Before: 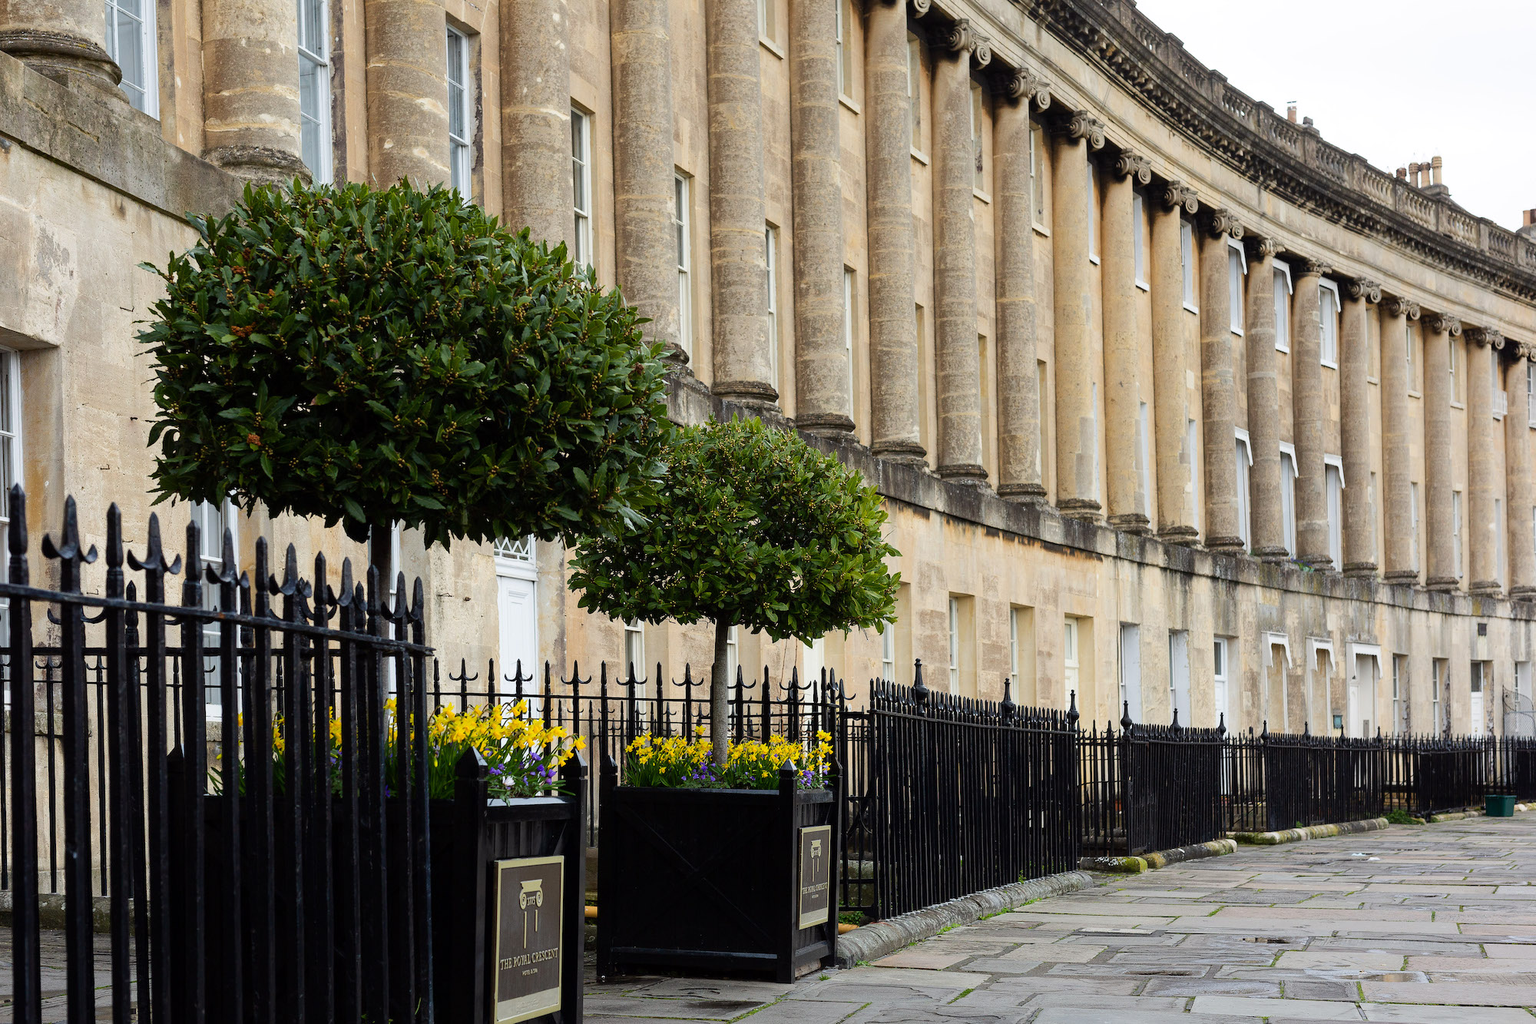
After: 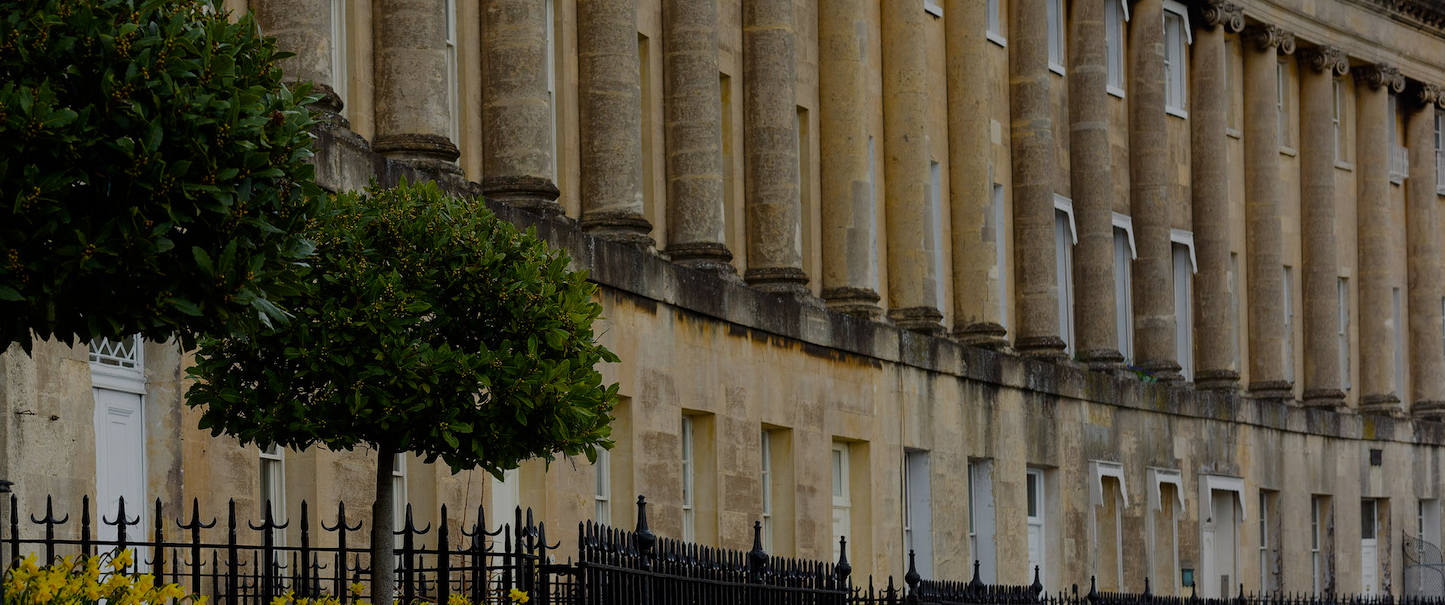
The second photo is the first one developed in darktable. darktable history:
exposure: exposure -1.509 EV, compensate exposure bias true, compensate highlight preservation false
color balance rgb: highlights gain › luminance 14.538%, linear chroma grading › global chroma 15.241%, perceptual saturation grading › global saturation 30.783%, perceptual brilliance grading › highlights 14.44%, perceptual brilliance grading › mid-tones -6.572%, perceptual brilliance grading › shadows -26.974%
crop and rotate: left 27.745%, top 27.168%, bottom 27.415%
